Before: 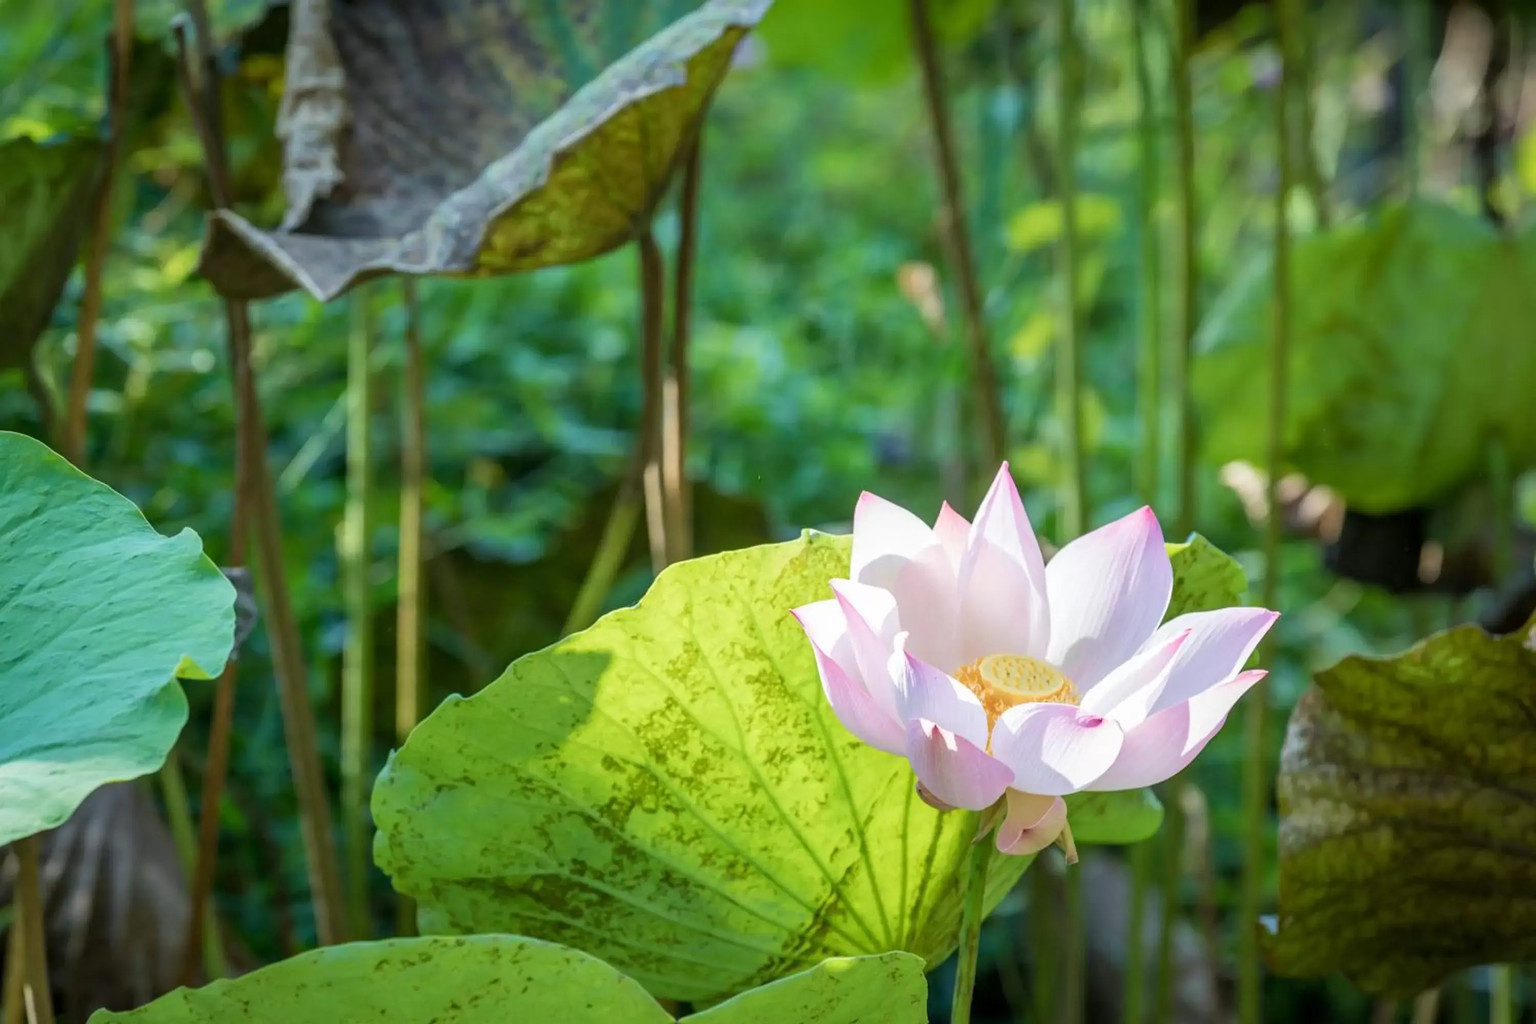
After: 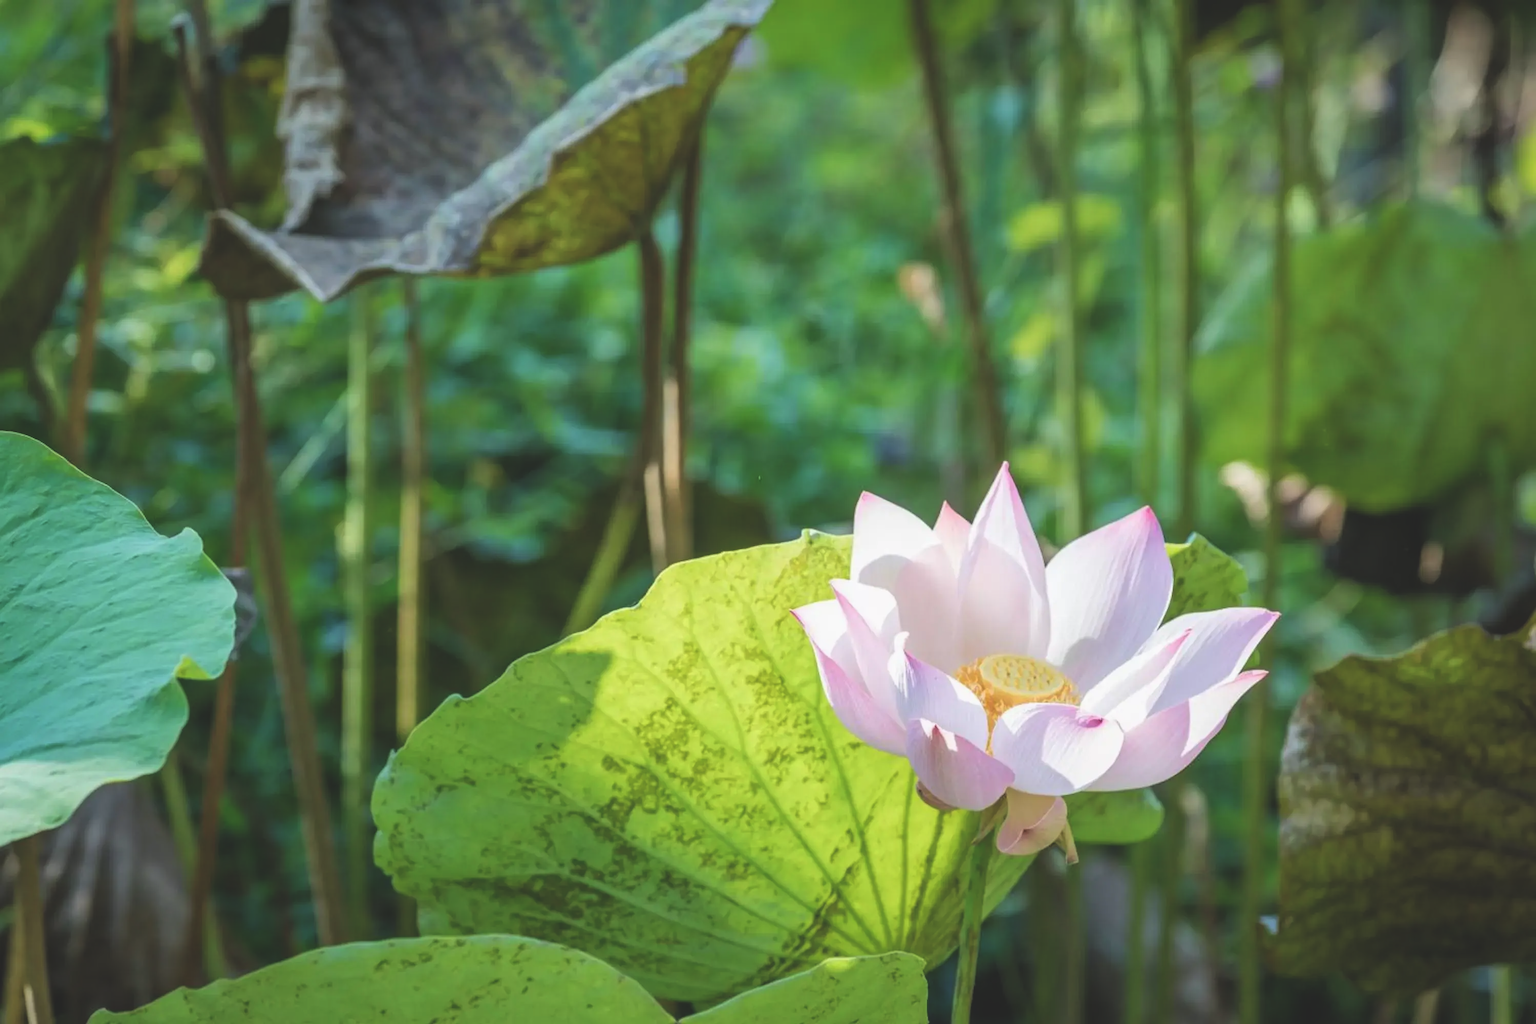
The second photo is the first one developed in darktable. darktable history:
exposure: black level correction -0.025, exposure -0.117 EV, compensate highlight preservation false
levels: levels [0.026, 0.507, 0.987]
